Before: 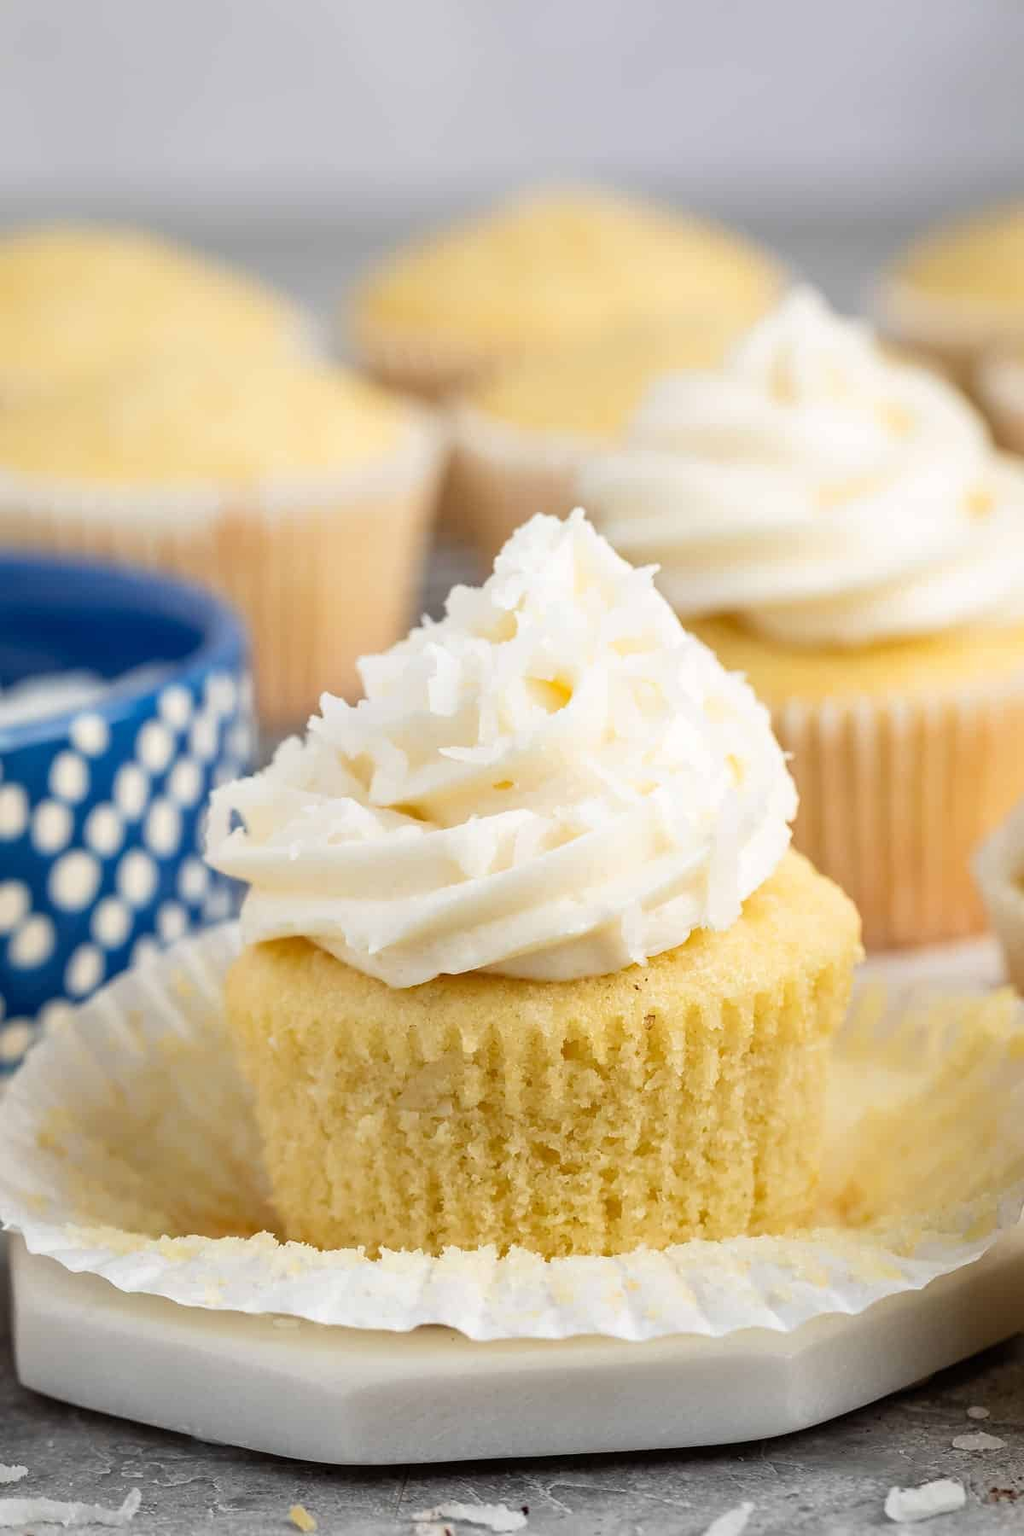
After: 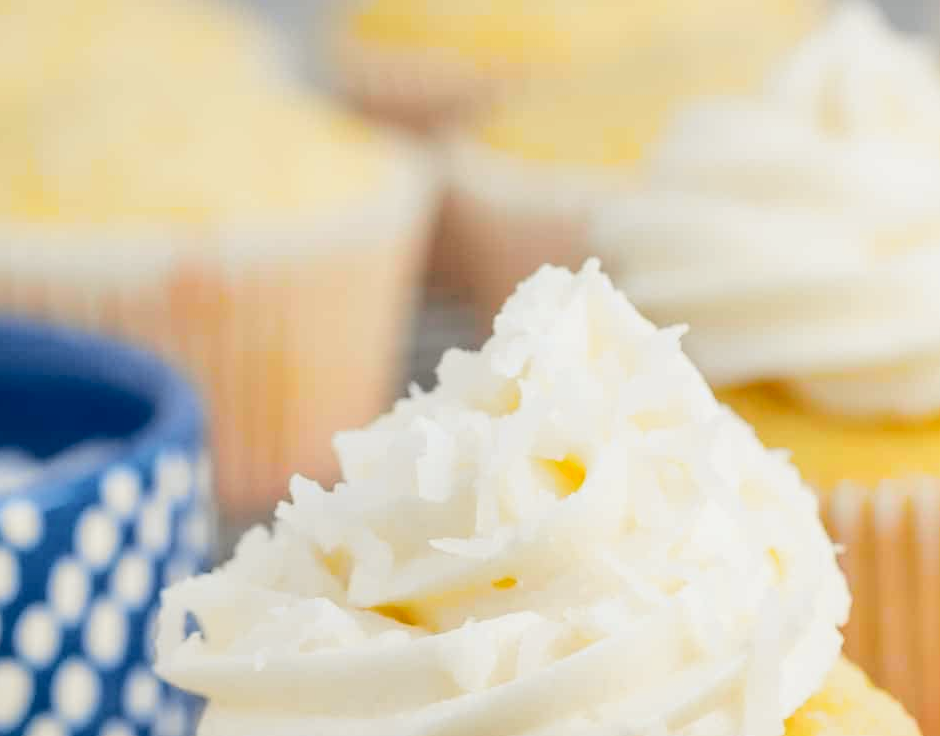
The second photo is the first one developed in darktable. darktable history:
tone curve: curves: ch0 [(0, 0) (0.23, 0.205) (0.486, 0.52) (0.822, 0.825) (0.994, 0.955)]; ch1 [(0, 0) (0.226, 0.261) (0.379, 0.442) (0.469, 0.472) (0.495, 0.495) (0.514, 0.504) (0.561, 0.568) (0.59, 0.612) (1, 1)]; ch2 [(0, 0) (0.269, 0.299) (0.459, 0.441) (0.498, 0.499) (0.523, 0.52) (0.586, 0.569) (0.635, 0.617) (0.659, 0.681) (0.718, 0.764) (1, 1)], color space Lab, independent channels, preserve colors none
crop: left 7.114%, top 18.758%, right 14.482%, bottom 40.345%
